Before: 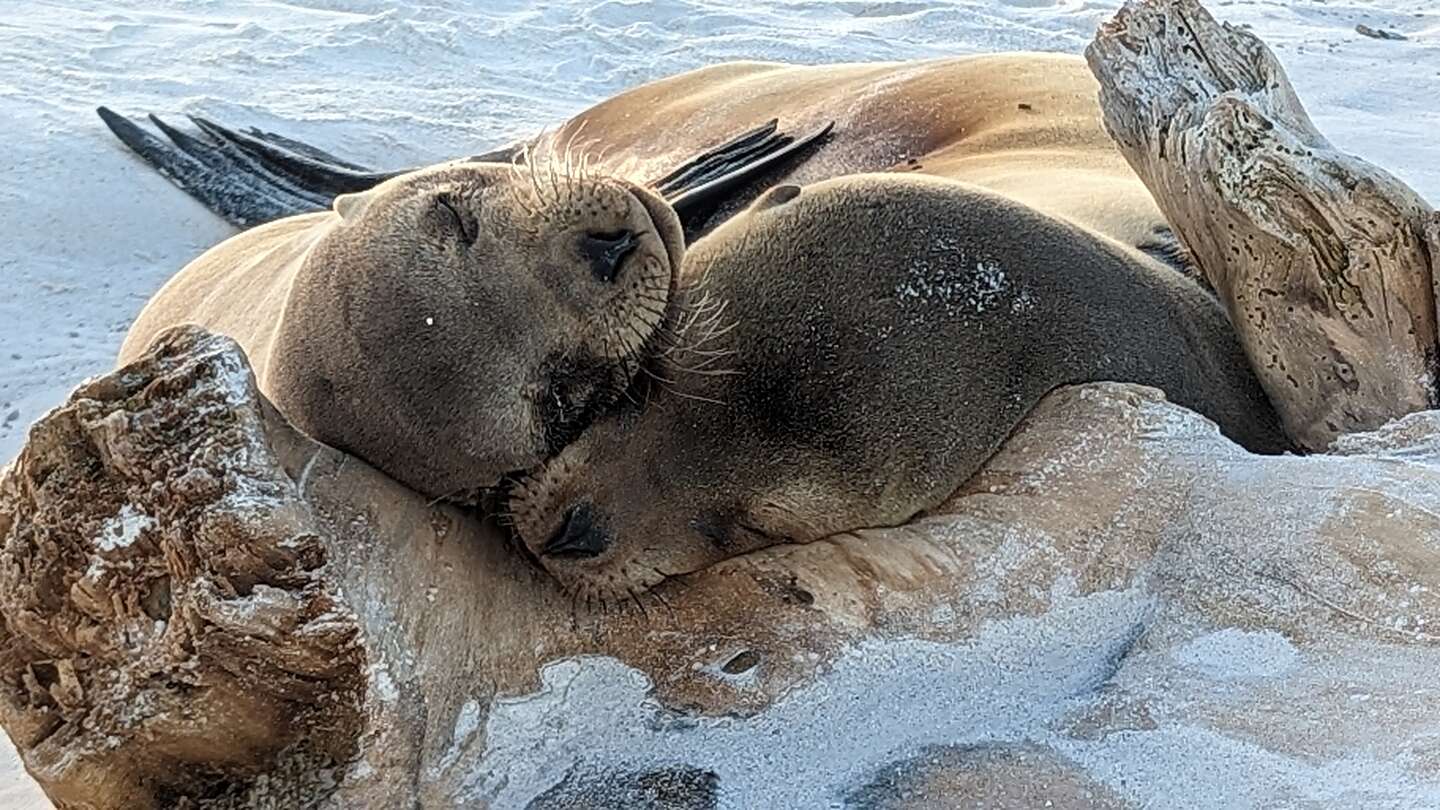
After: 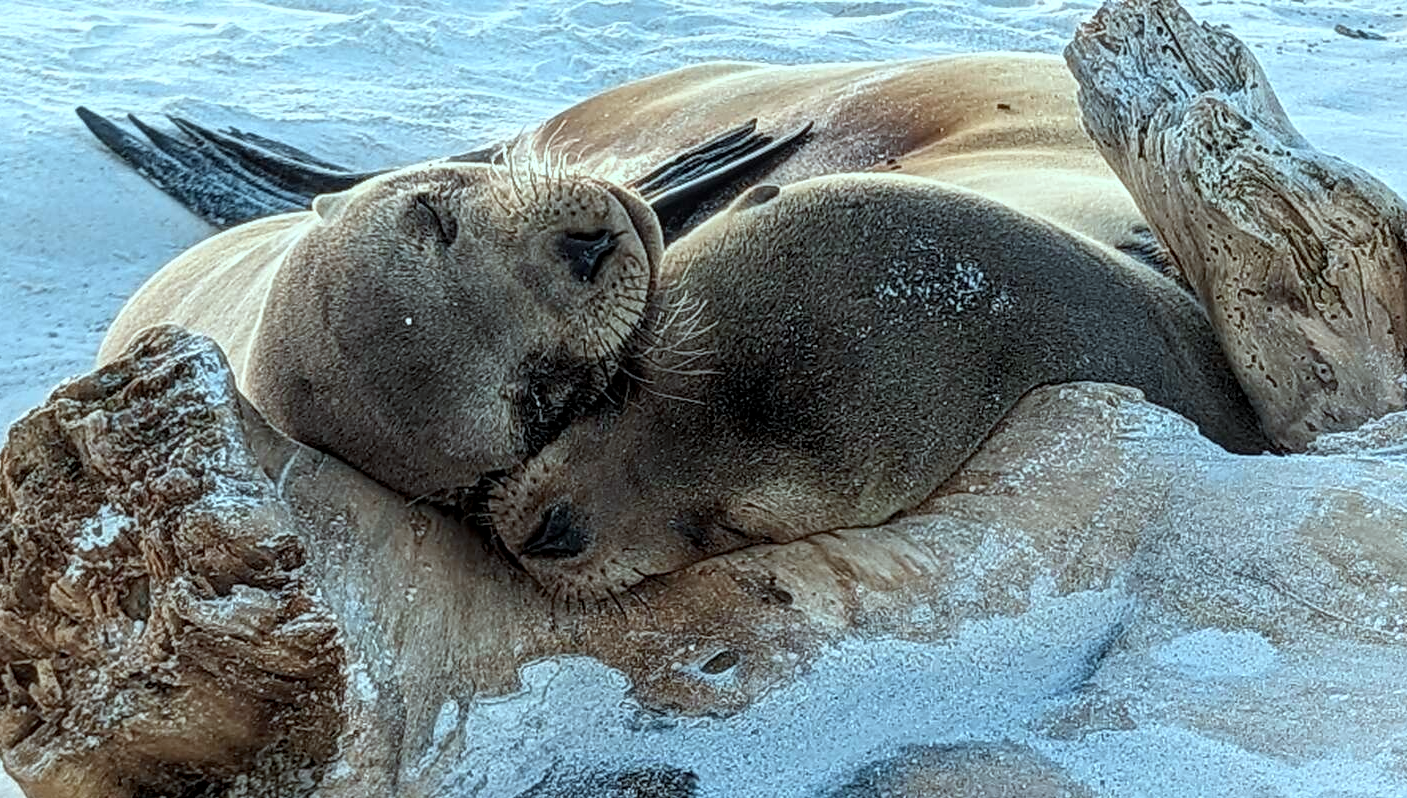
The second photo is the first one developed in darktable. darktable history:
crop and rotate: left 1.485%, right 0.759%, bottom 1.364%
color correction: highlights a* -10.33, highlights b* -10.06
local contrast: on, module defaults
